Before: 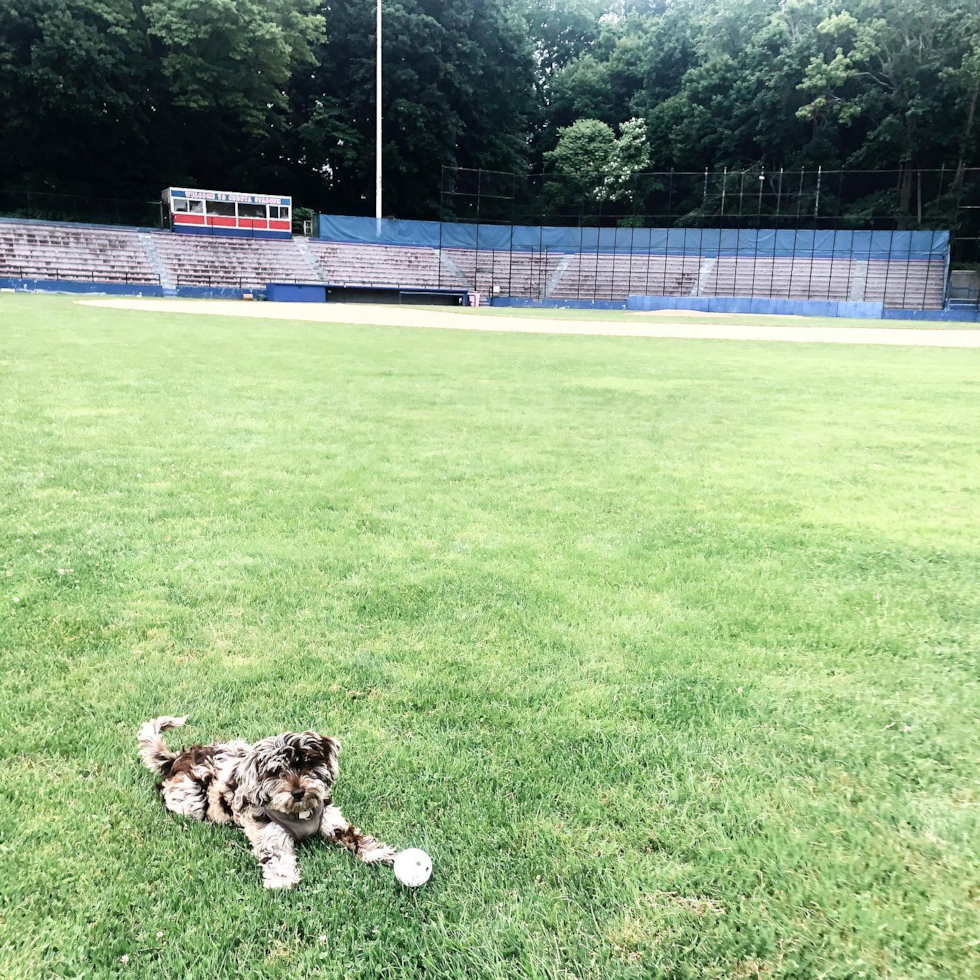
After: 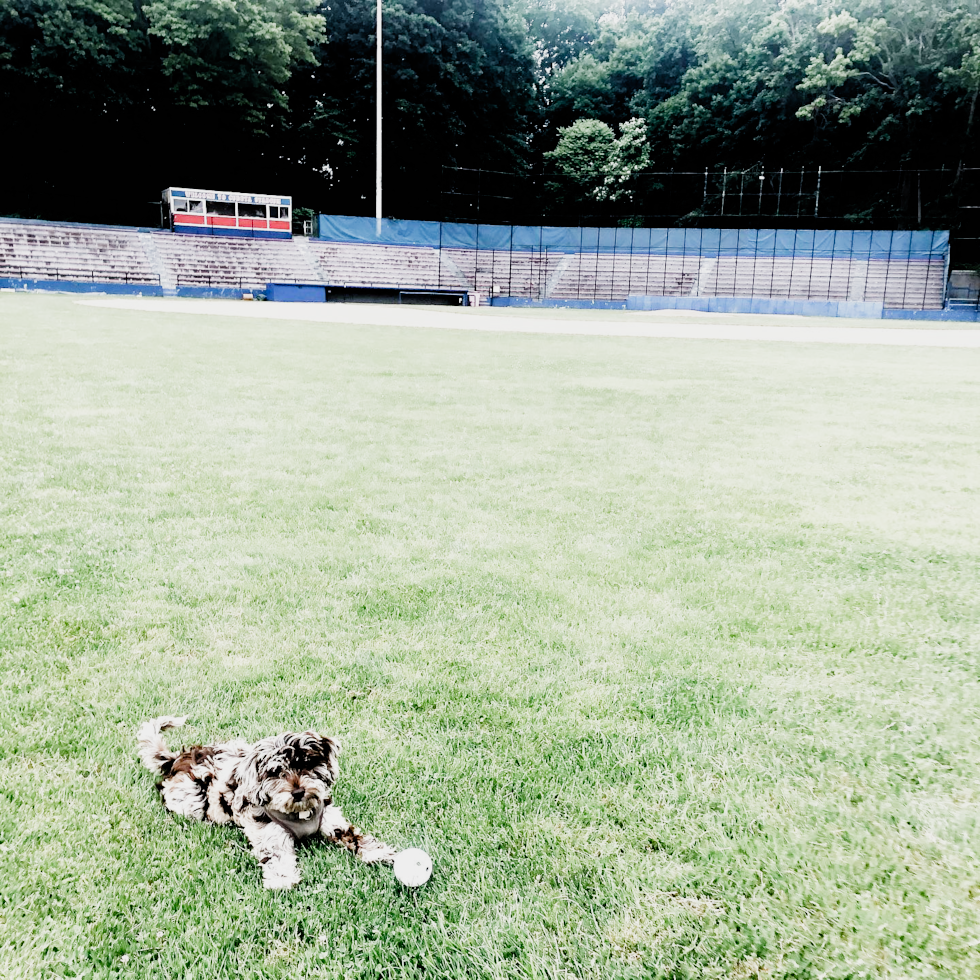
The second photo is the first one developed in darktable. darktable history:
tone equalizer: -8 EV -0.396 EV, -7 EV -0.428 EV, -6 EV -0.363 EV, -5 EV -0.198 EV, -3 EV 0.196 EV, -2 EV 0.306 EV, -1 EV 0.415 EV, +0 EV 0.427 EV
filmic rgb: black relative exposure -5.11 EV, white relative exposure 3.96 EV, hardness 2.91, contrast 1.198, preserve chrominance no, color science v4 (2020), contrast in shadows soft
